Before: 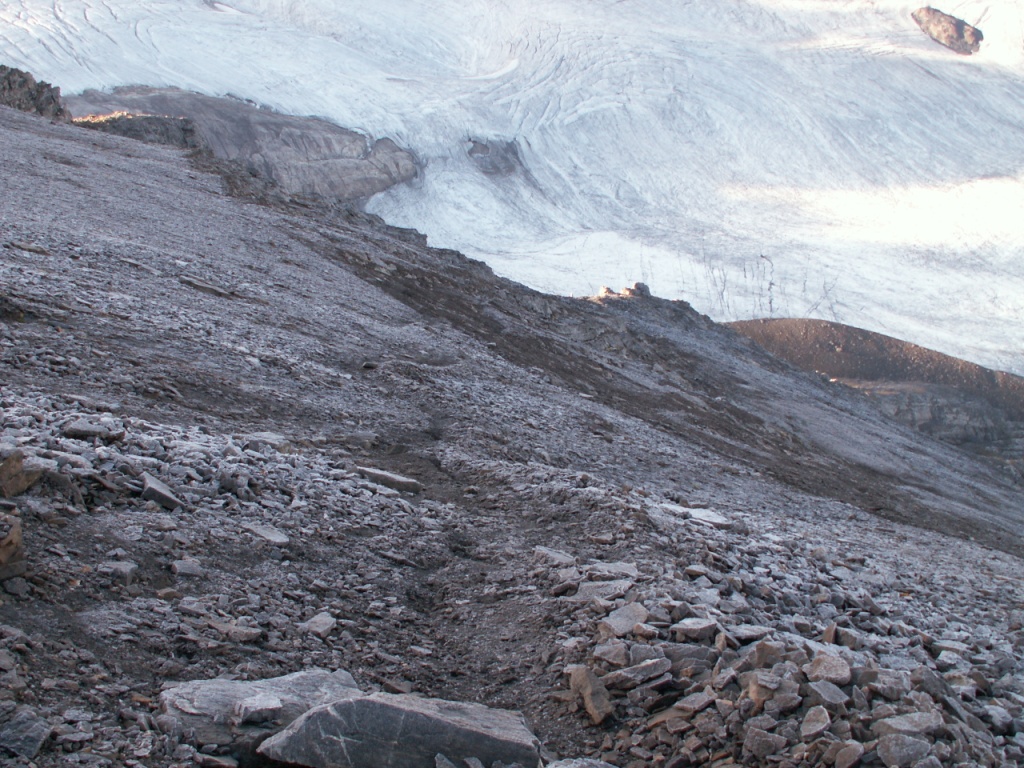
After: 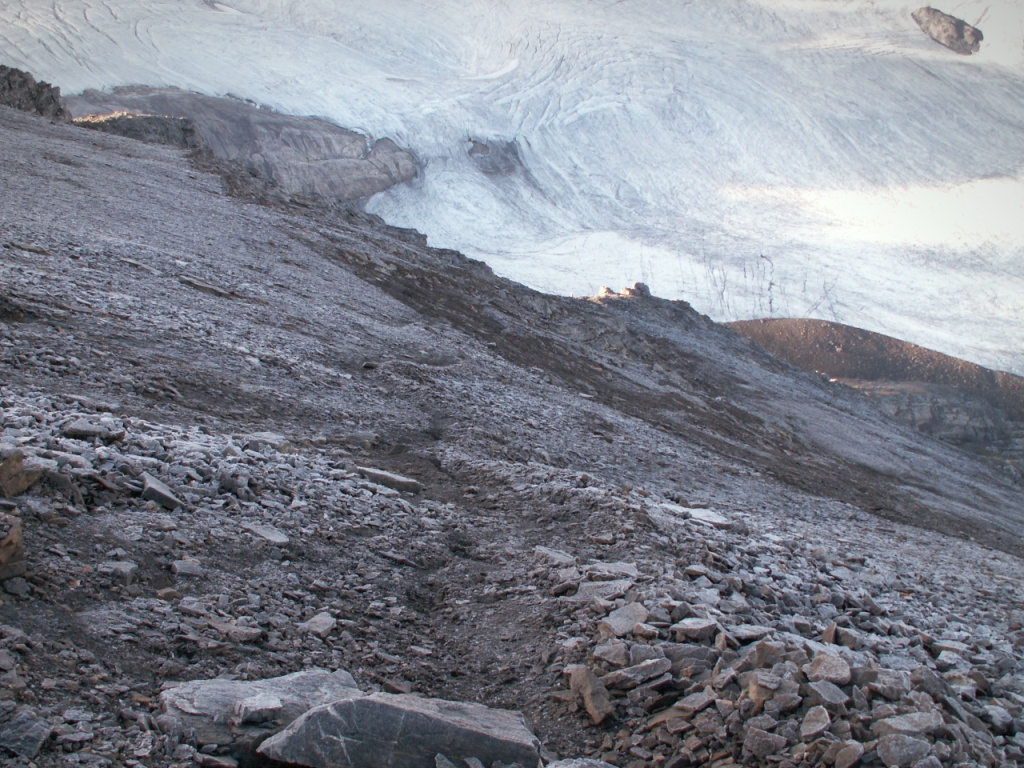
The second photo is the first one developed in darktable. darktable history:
vignetting: fall-off start 97.3%, fall-off radius 78.9%, brightness -0.613, saturation -0.677, center (-0.026, 0.398), width/height ratio 1.115, unbound false
